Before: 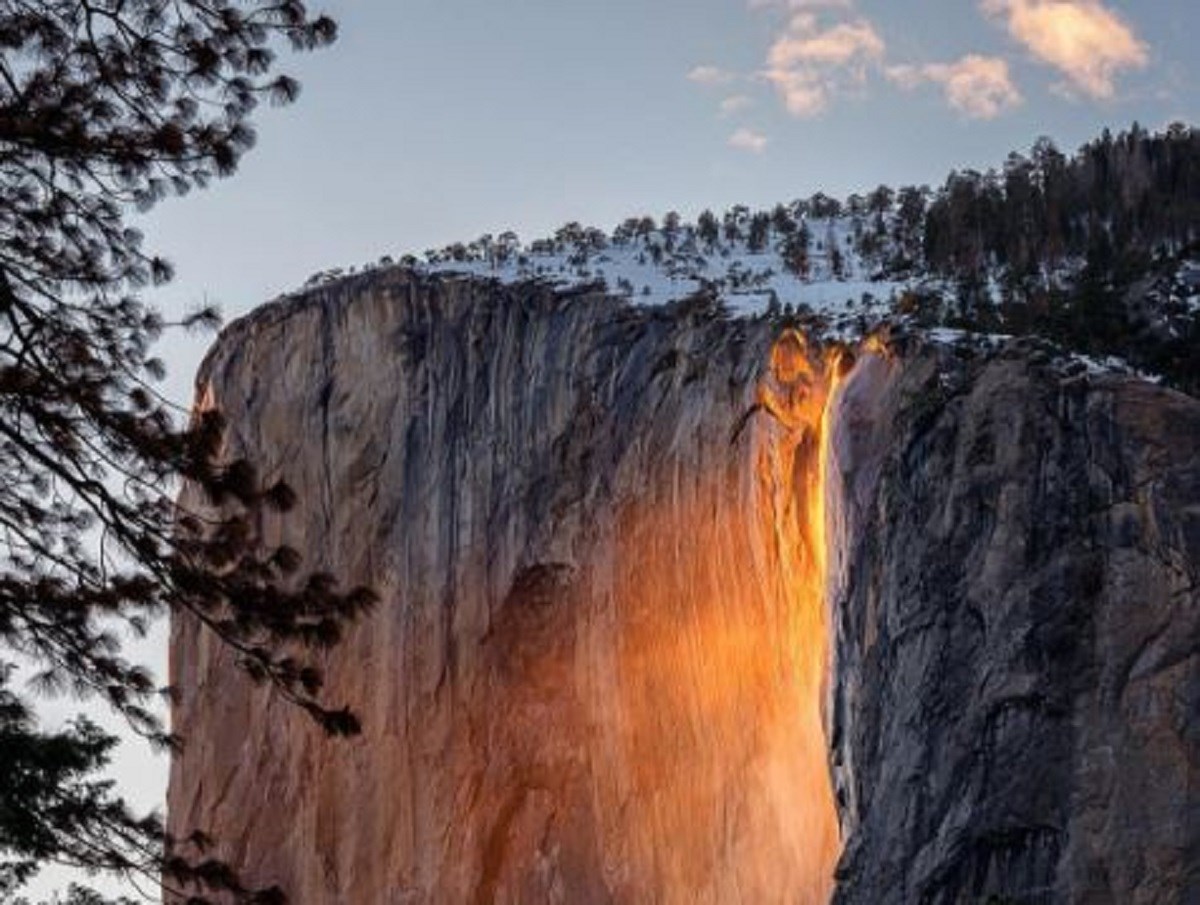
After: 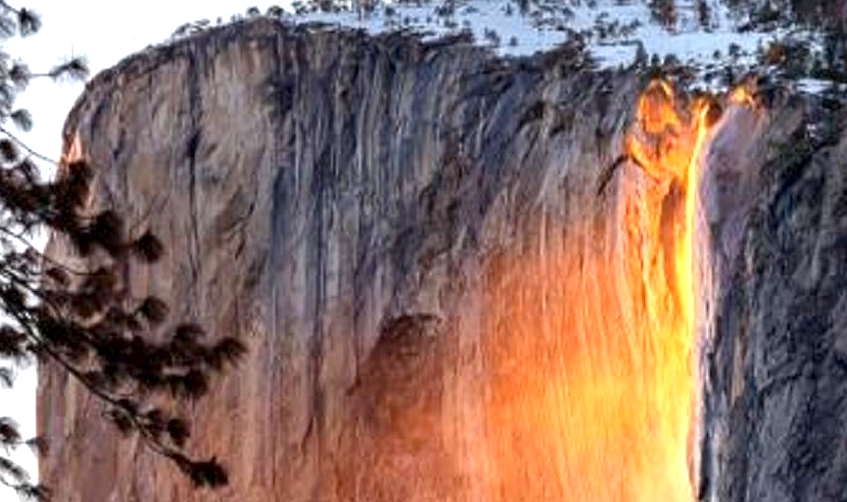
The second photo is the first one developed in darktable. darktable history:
crop: left 11.089%, top 27.554%, right 18.325%, bottom 16.966%
exposure: black level correction 0.002, exposure 1 EV, compensate exposure bias true, compensate highlight preservation false
